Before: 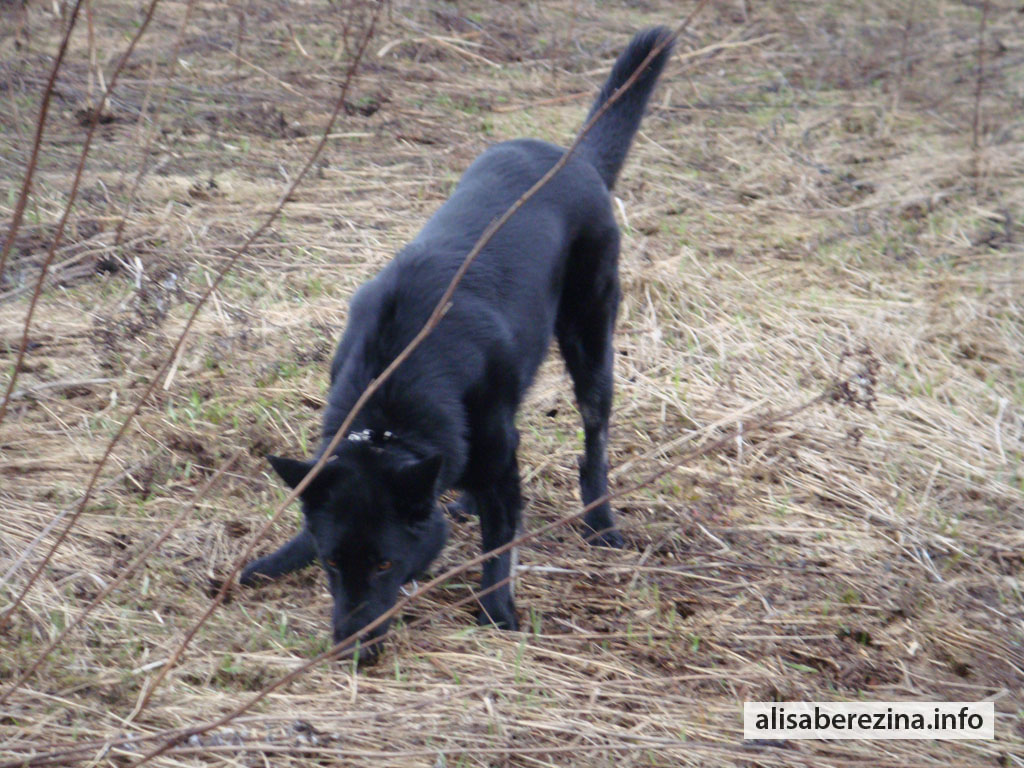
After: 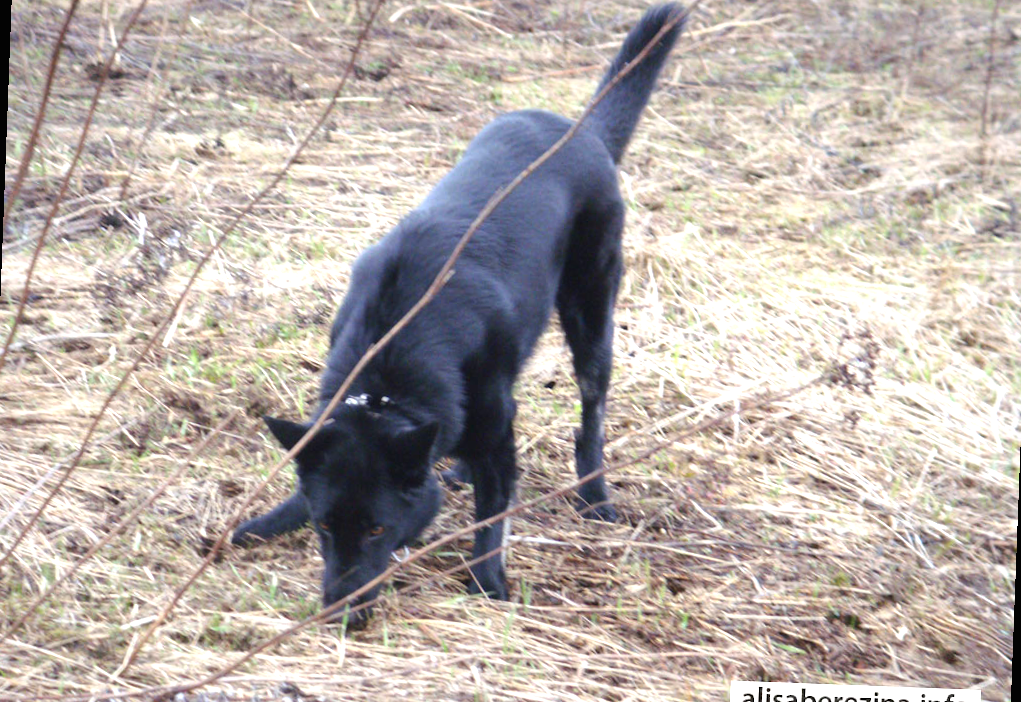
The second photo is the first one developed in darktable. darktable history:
local contrast: mode bilateral grid, contrast 15, coarseness 36, detail 105%, midtone range 0.2
exposure: black level correction -0.001, exposure 0.9 EV, compensate exposure bias true, compensate highlight preservation false
rotate and perspective: rotation 2.17°, automatic cropping off
crop: left 1.507%, top 6.147%, right 1.379%, bottom 6.637%
